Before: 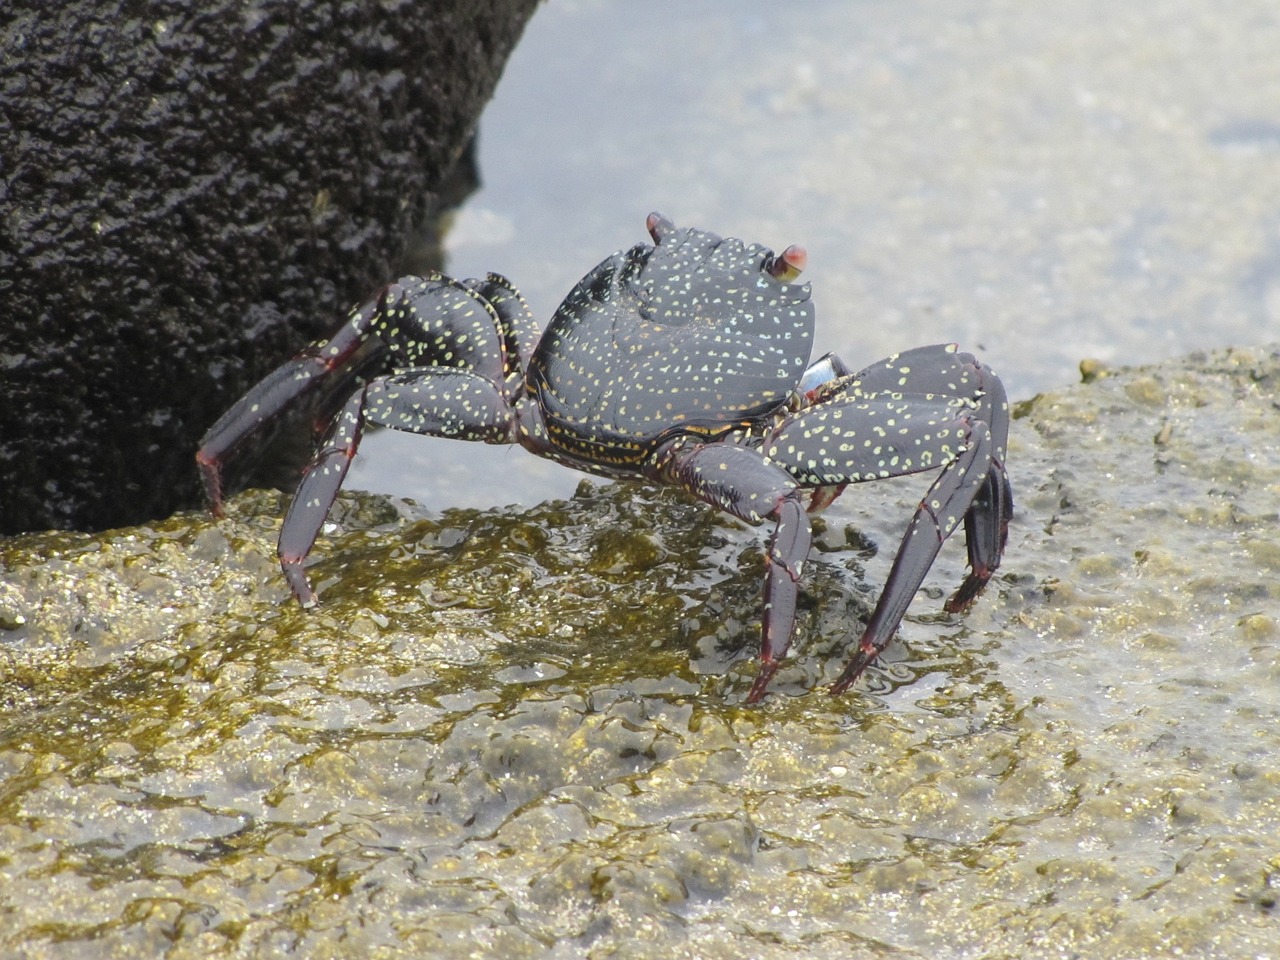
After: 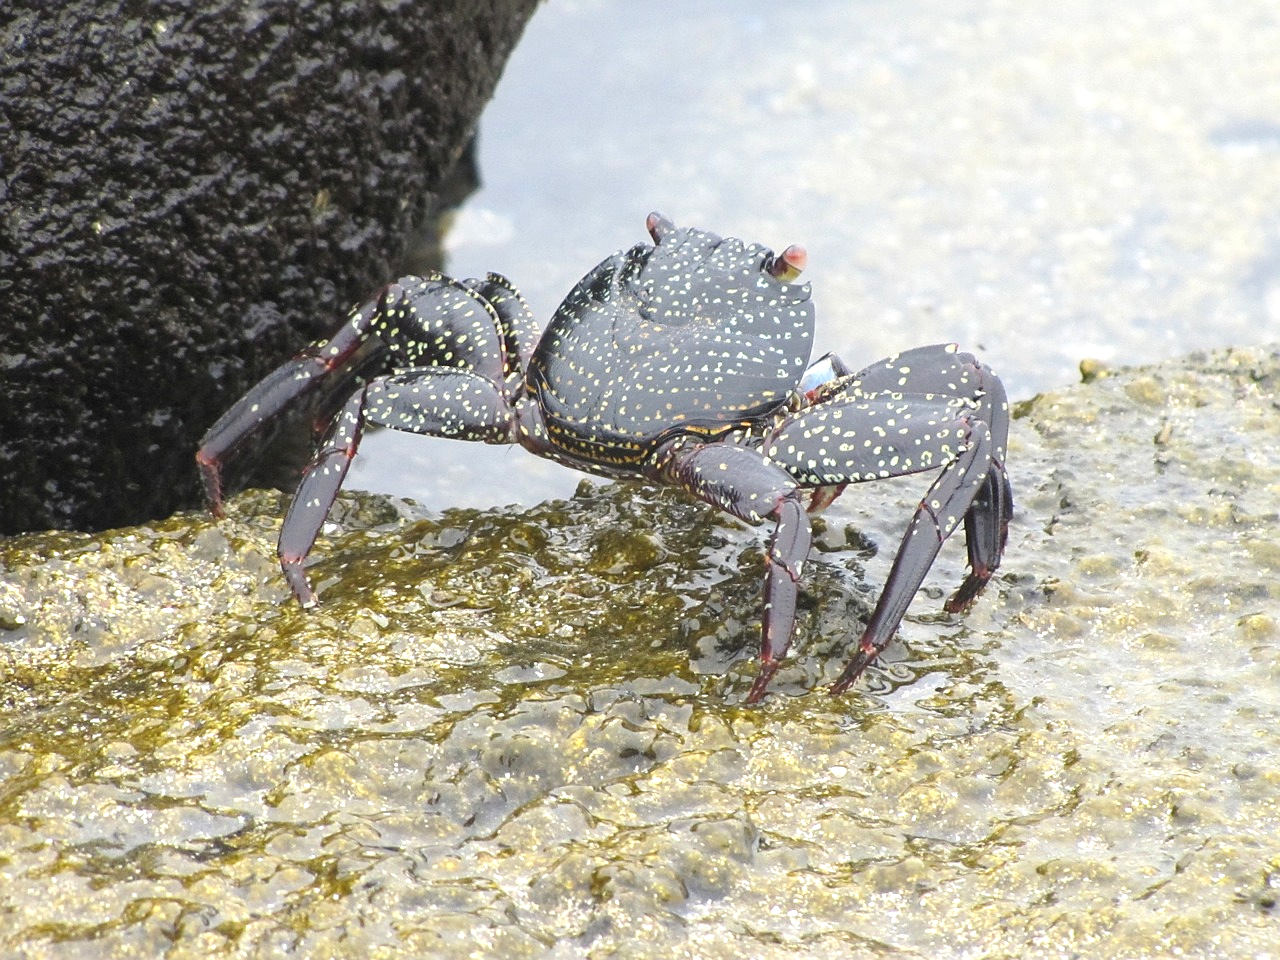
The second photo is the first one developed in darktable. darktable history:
exposure: exposure 0.549 EV, compensate highlight preservation false
sharpen: amount 0.206
